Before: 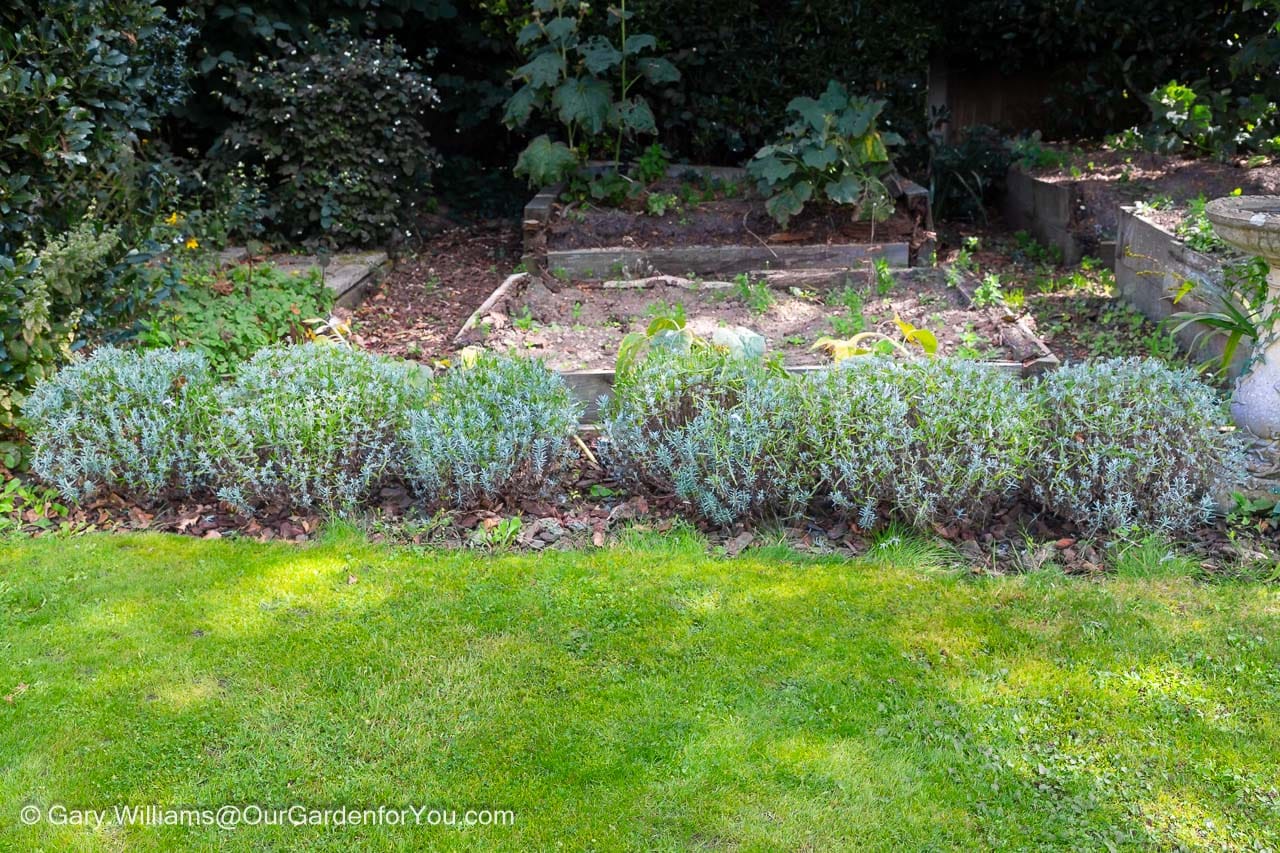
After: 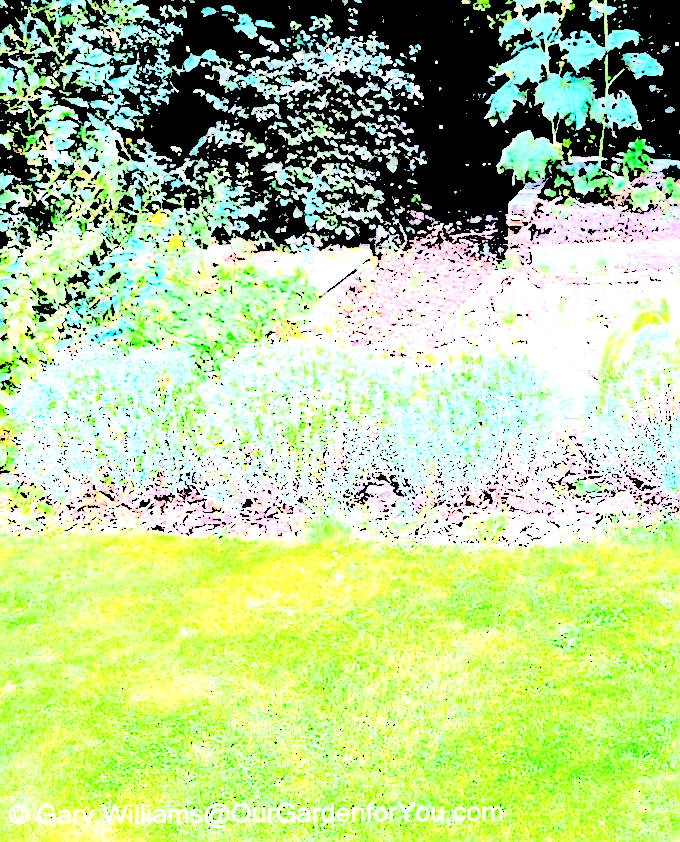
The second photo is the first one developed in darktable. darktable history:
crop: left 0.587%, right 45.588%, bottom 0.086%
color calibration: illuminant as shot in camera, x 0.358, y 0.373, temperature 4628.91 K
levels: levels [0.246, 0.246, 0.506]
rotate and perspective: rotation -0.45°, automatic cropping original format, crop left 0.008, crop right 0.992, crop top 0.012, crop bottom 0.988
exposure: exposure 1.089 EV, compensate highlight preservation false
sharpen: on, module defaults
